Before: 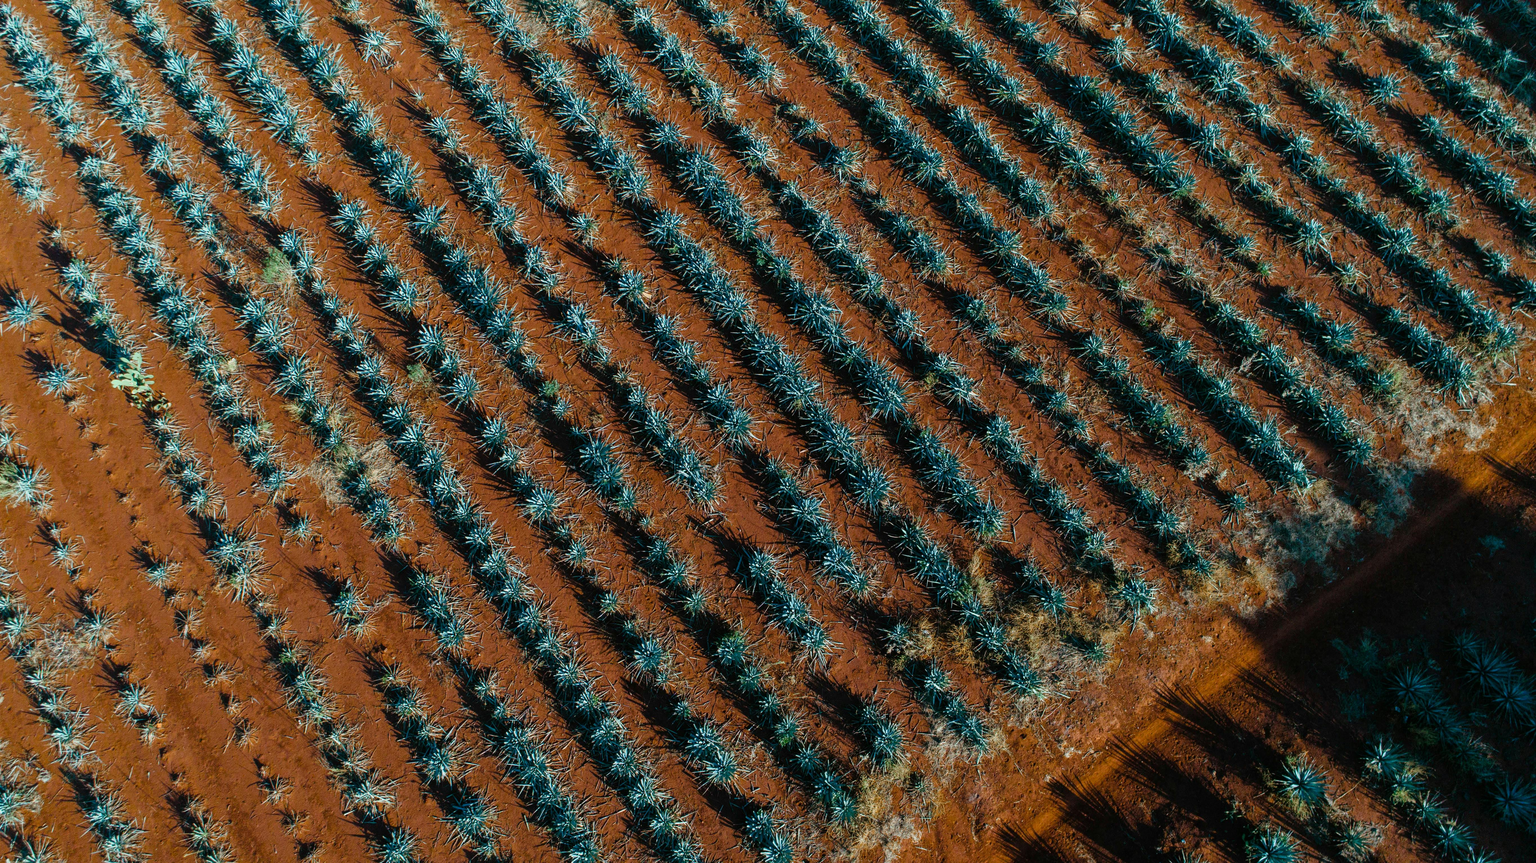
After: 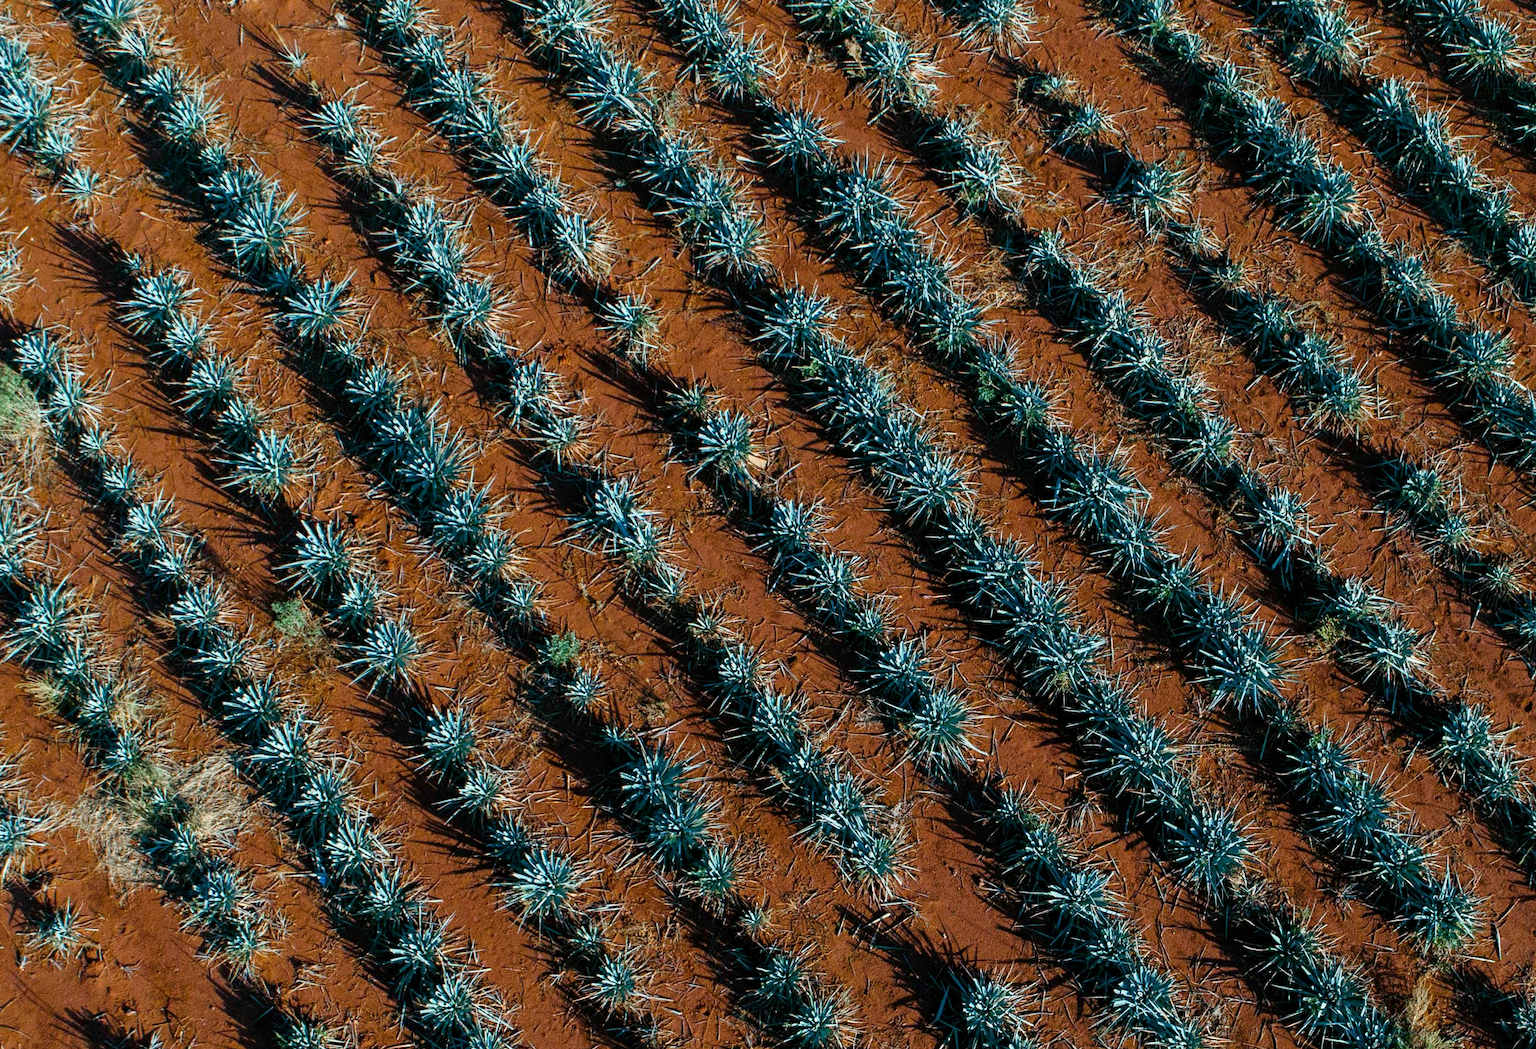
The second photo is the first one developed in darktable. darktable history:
local contrast: highlights 104%, shadows 102%, detail 119%, midtone range 0.2
crop: left 17.738%, top 7.782%, right 32.737%, bottom 31.961%
